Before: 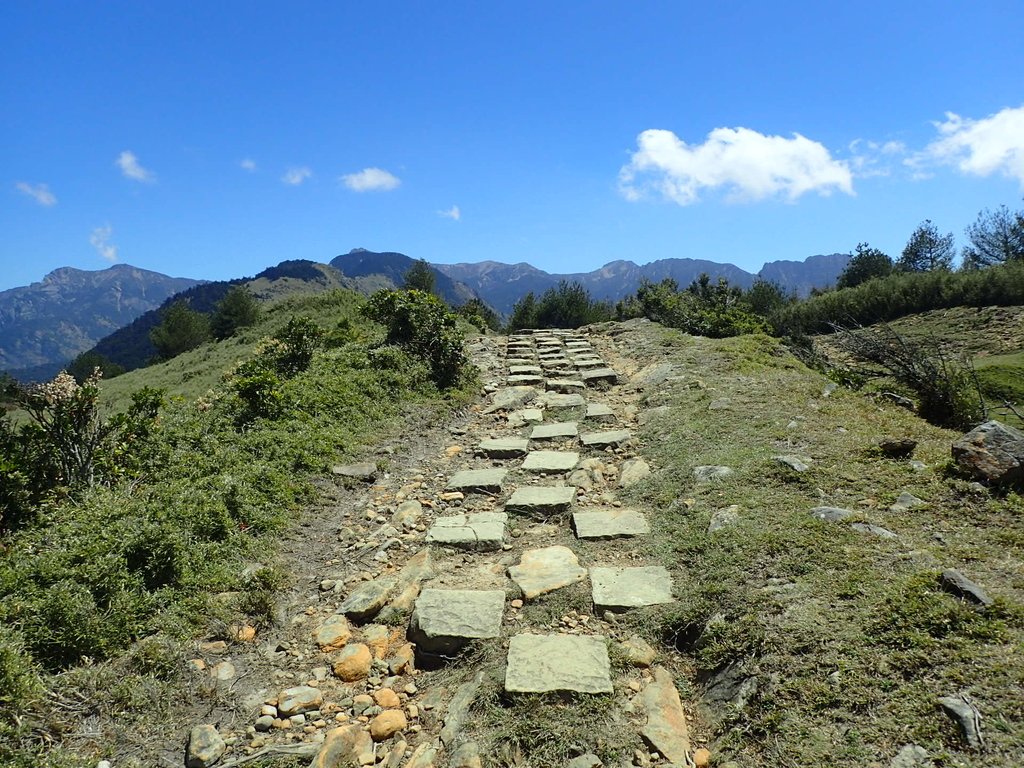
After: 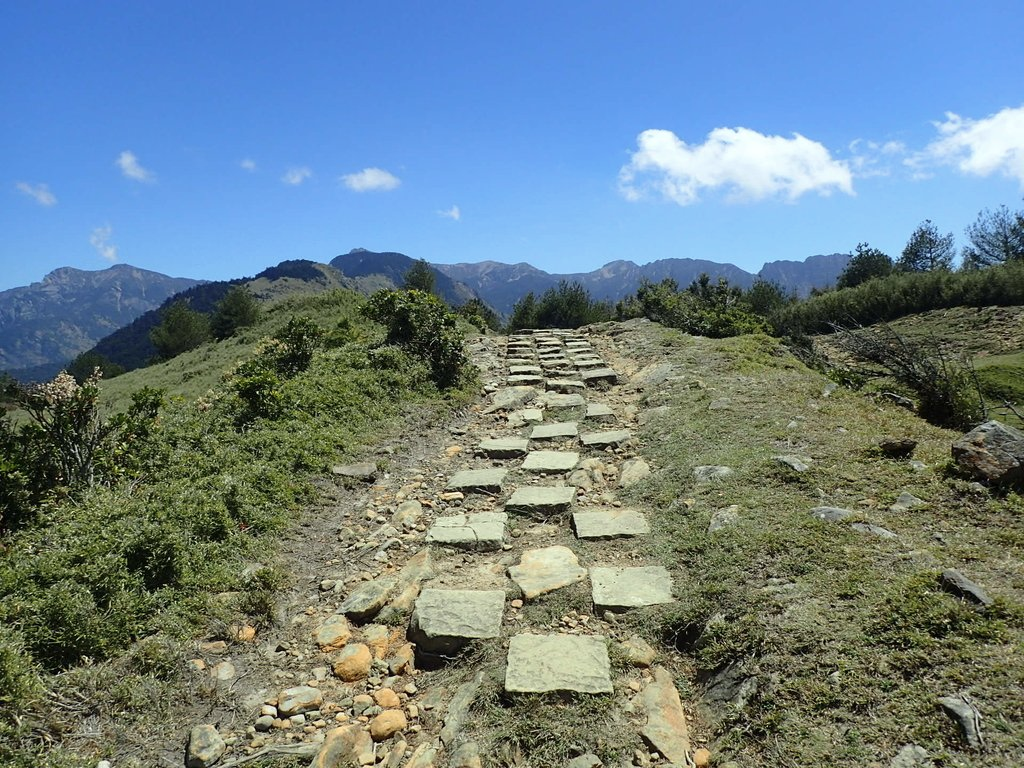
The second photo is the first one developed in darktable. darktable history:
contrast brightness saturation: saturation -0.1
